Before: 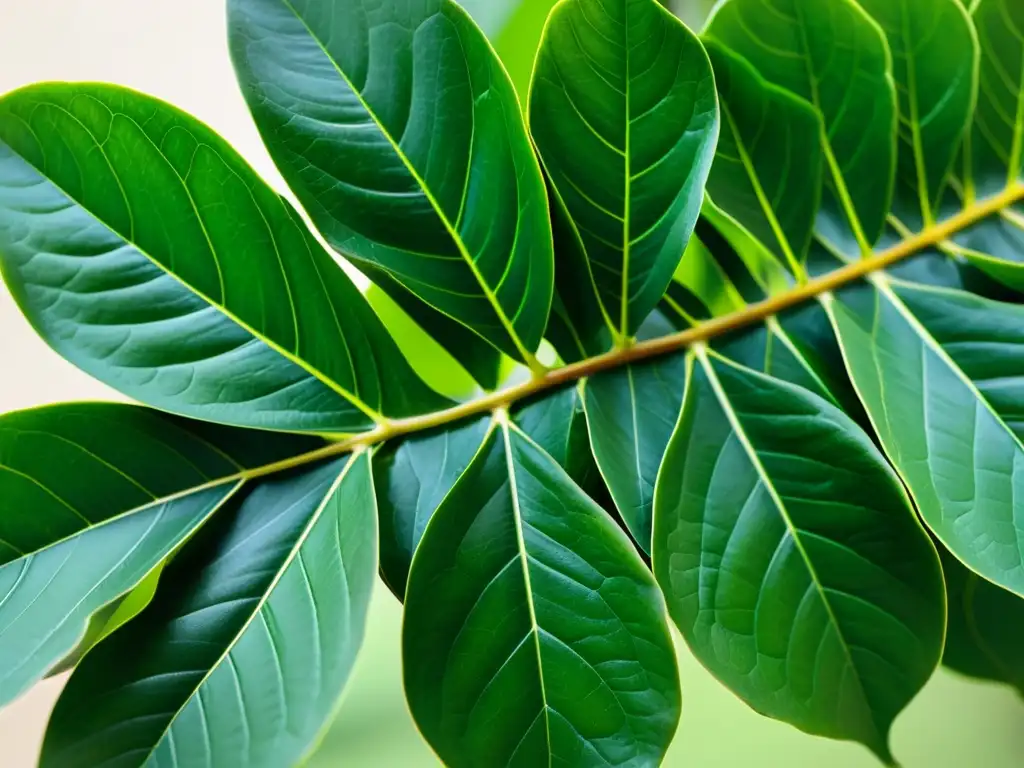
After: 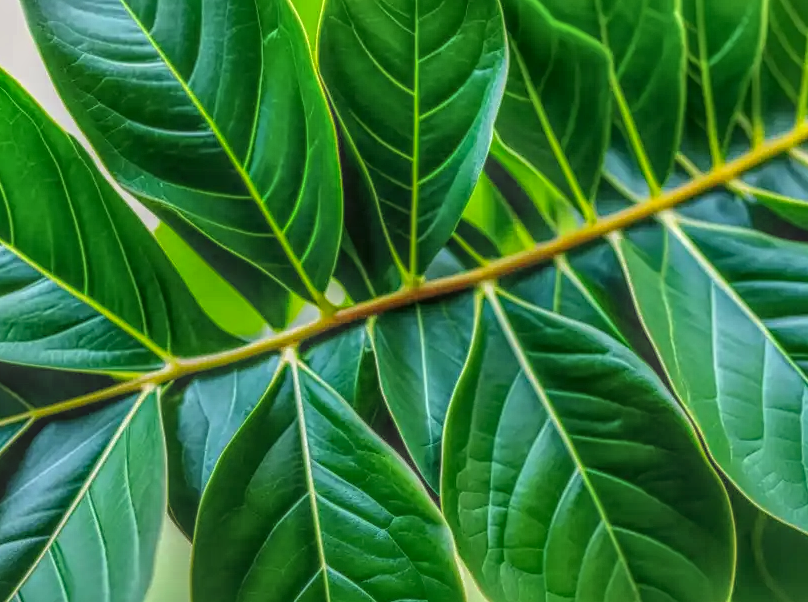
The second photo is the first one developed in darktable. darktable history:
shadows and highlights: shadows 73.37, highlights -60.76, soften with gaussian
crop and rotate: left 20.626%, top 7.958%, right 0.404%, bottom 13.583%
local contrast: highlights 4%, shadows 1%, detail 201%, midtone range 0.243
